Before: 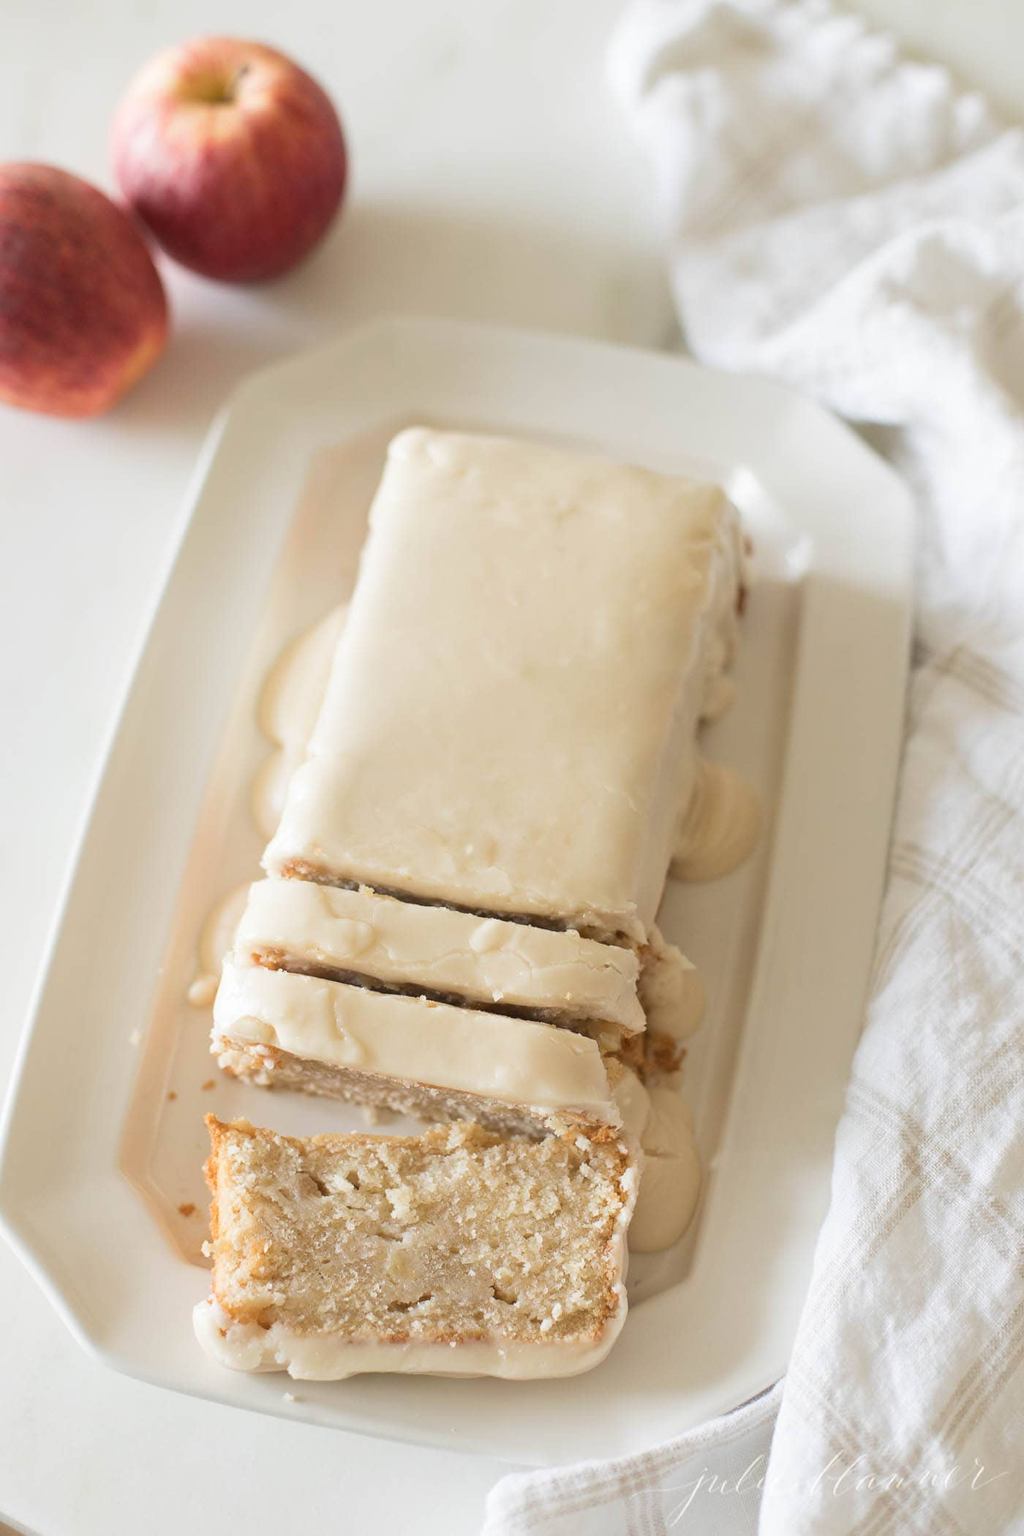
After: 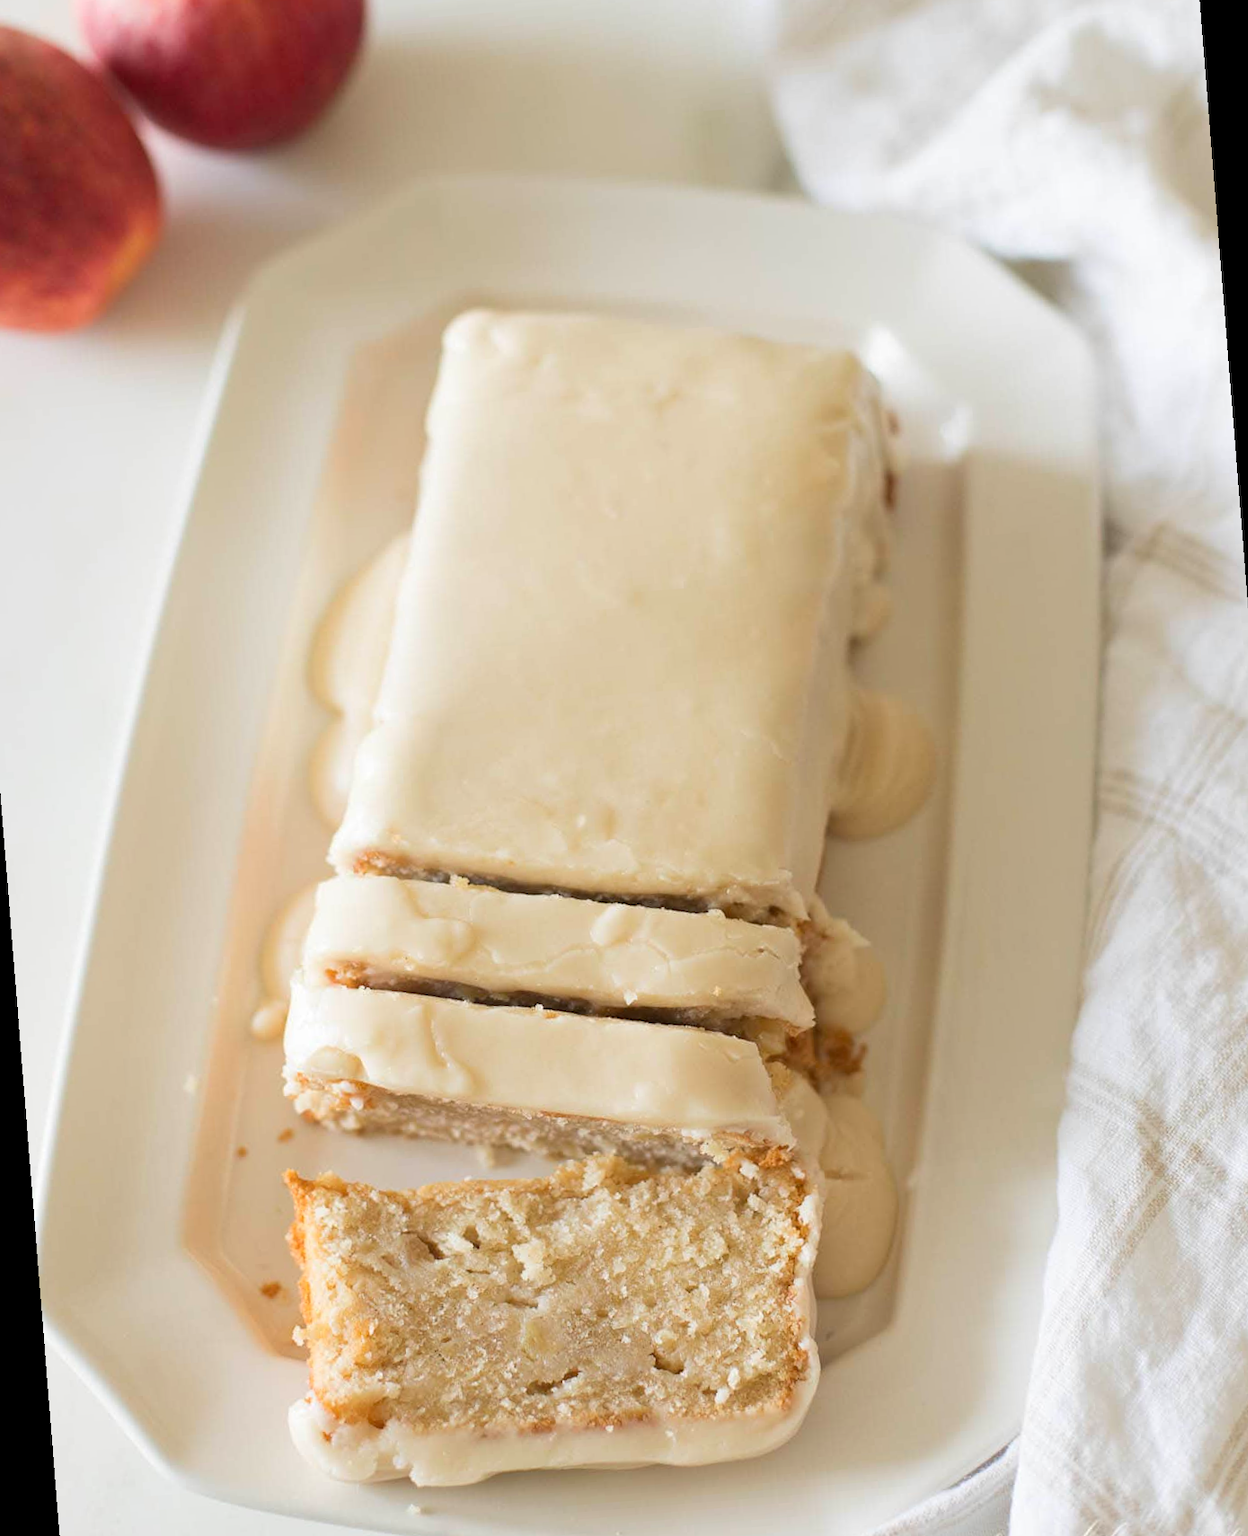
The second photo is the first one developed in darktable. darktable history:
rotate and perspective: rotation -4.57°, crop left 0.054, crop right 0.944, crop top 0.087, crop bottom 0.914
crop and rotate: top 6.25%
contrast brightness saturation: saturation 0.18
